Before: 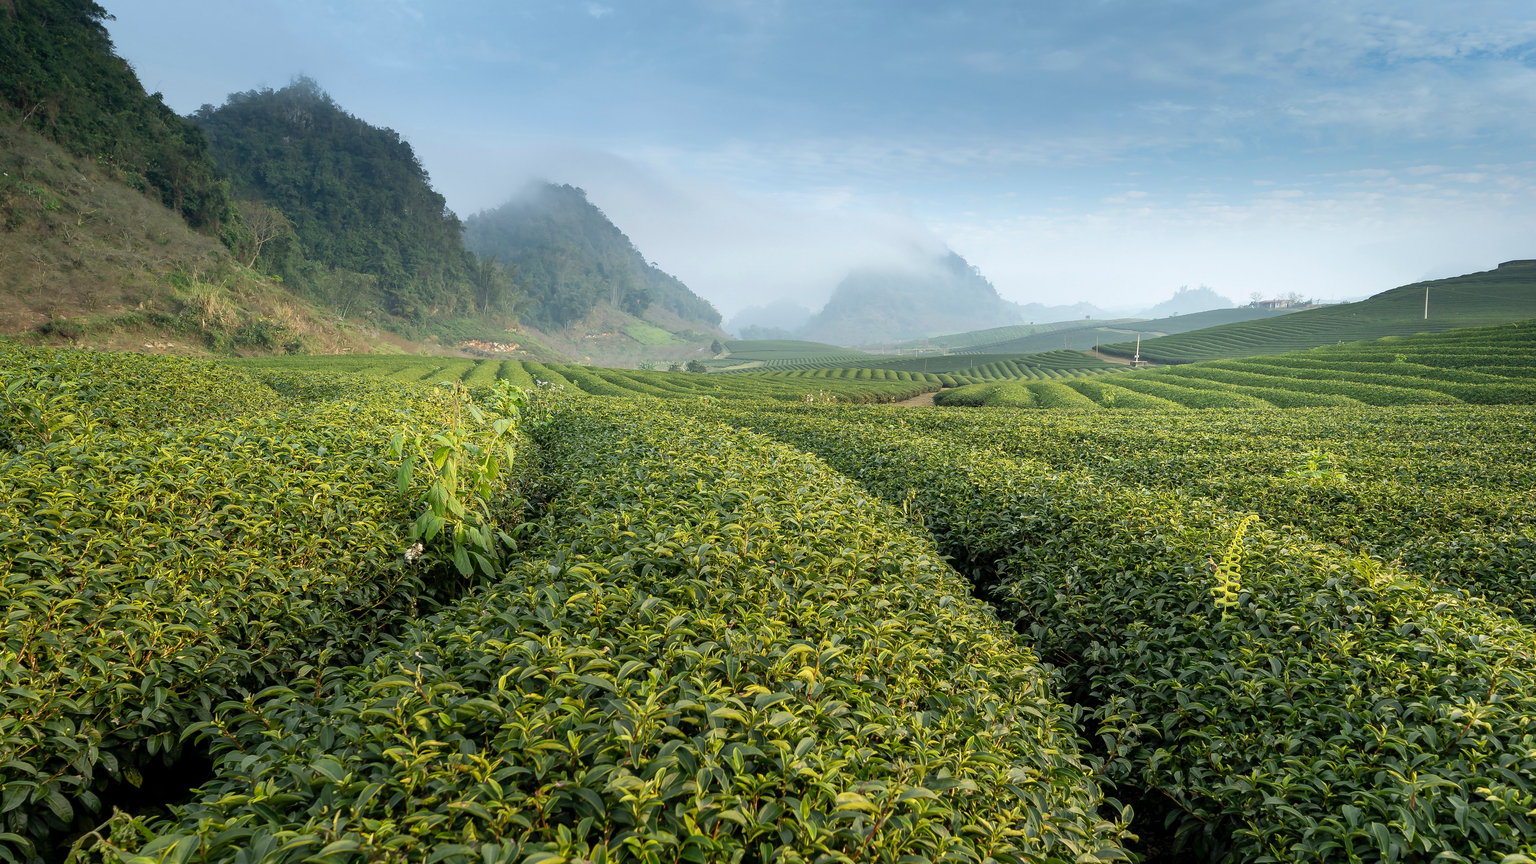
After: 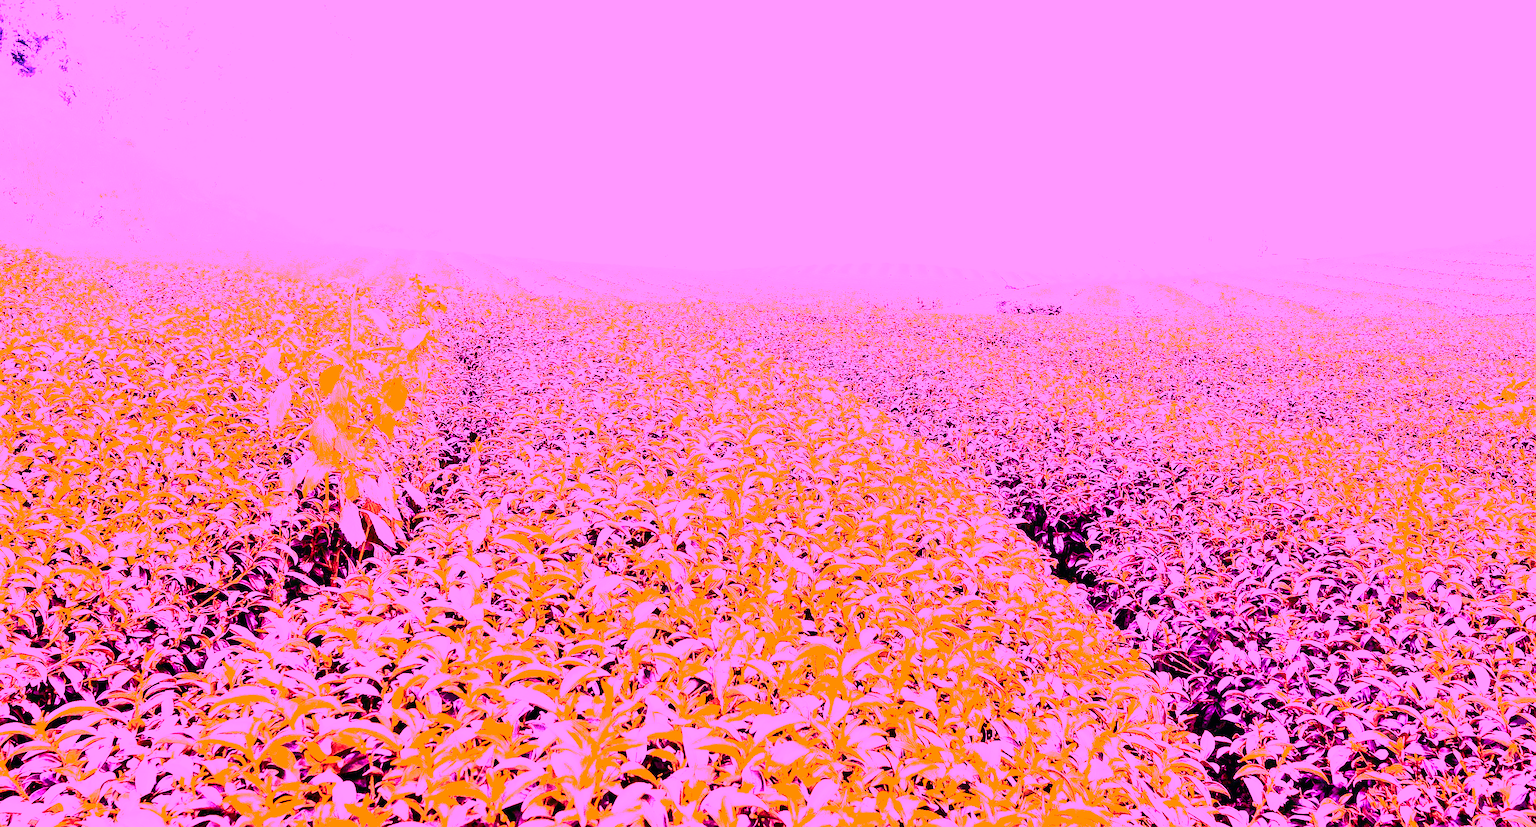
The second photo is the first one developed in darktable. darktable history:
sharpen: on, module defaults
velvia: on, module defaults
rotate and perspective: rotation 0.215°, lens shift (vertical) -0.139, crop left 0.069, crop right 0.939, crop top 0.002, crop bottom 0.996
white balance: red 8, blue 8
tone curve: curves: ch0 [(0, 0) (0.081, 0.044) (0.192, 0.125) (0.283, 0.238) (0.416, 0.449) (0.495, 0.524) (0.686, 0.743) (0.826, 0.865) (0.978, 0.988)]; ch1 [(0, 0) (0.161, 0.092) (0.35, 0.33) (0.392, 0.392) (0.427, 0.426) (0.479, 0.472) (0.505, 0.497) (0.521, 0.514) (0.547, 0.568) (0.579, 0.597) (0.625, 0.627) (0.678, 0.733) (1, 1)]; ch2 [(0, 0) (0.346, 0.362) (0.404, 0.427) (0.502, 0.495) (0.531, 0.523) (0.549, 0.554) (0.582, 0.596) (0.629, 0.642) (0.717, 0.678) (1, 1)], color space Lab, independent channels, preserve colors none
exposure: black level correction 0, exposure 1.1 EV, compensate exposure bias true, compensate highlight preservation false
crop: left 9.712%, top 16.928%, right 10.845%, bottom 12.332%
shadows and highlights: highlights color adjustment 0%, low approximation 0.01, soften with gaussian
